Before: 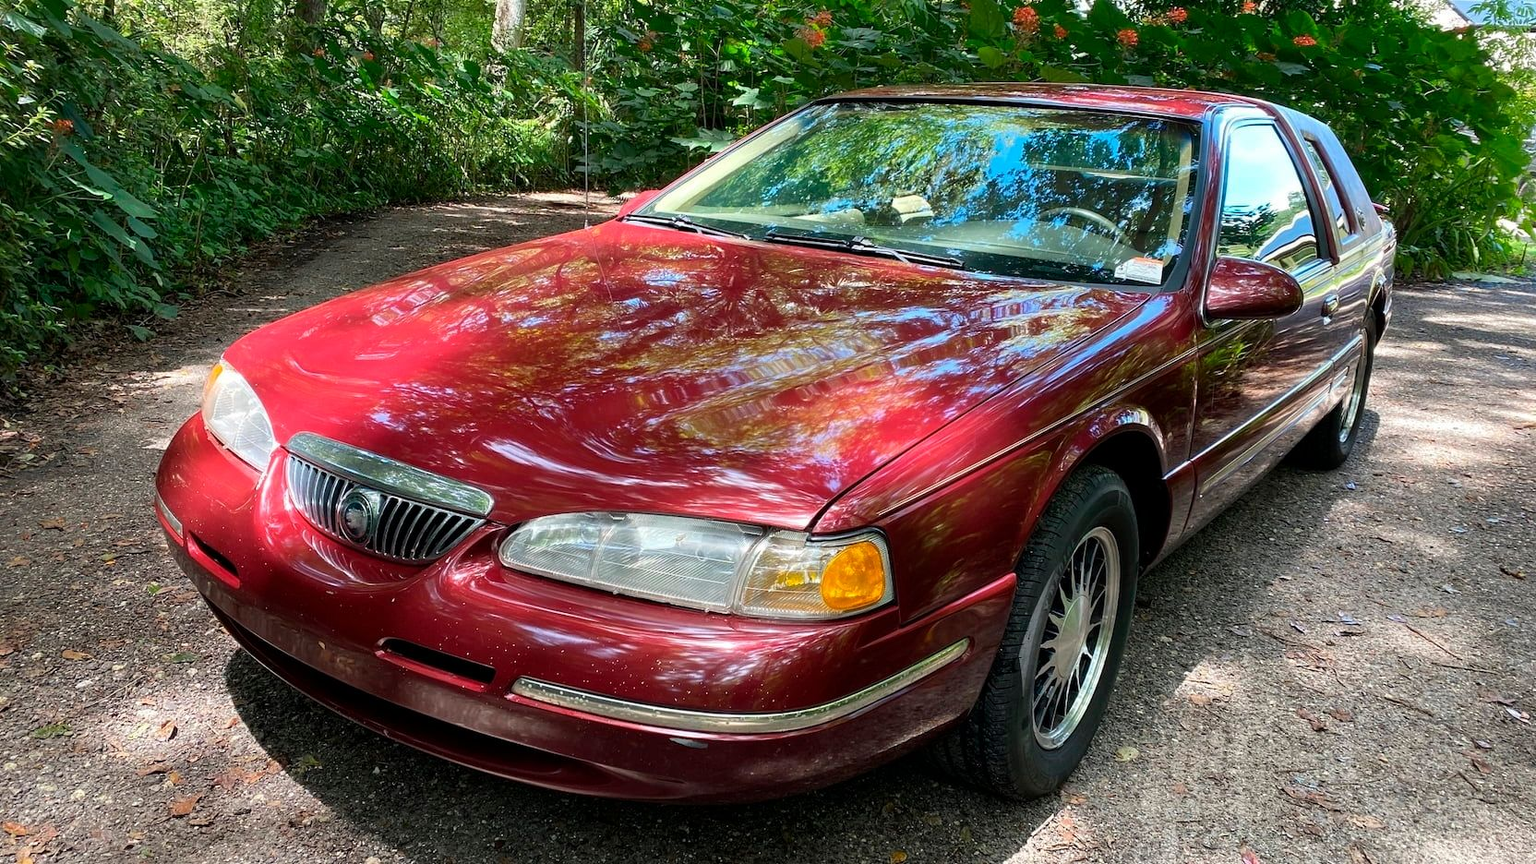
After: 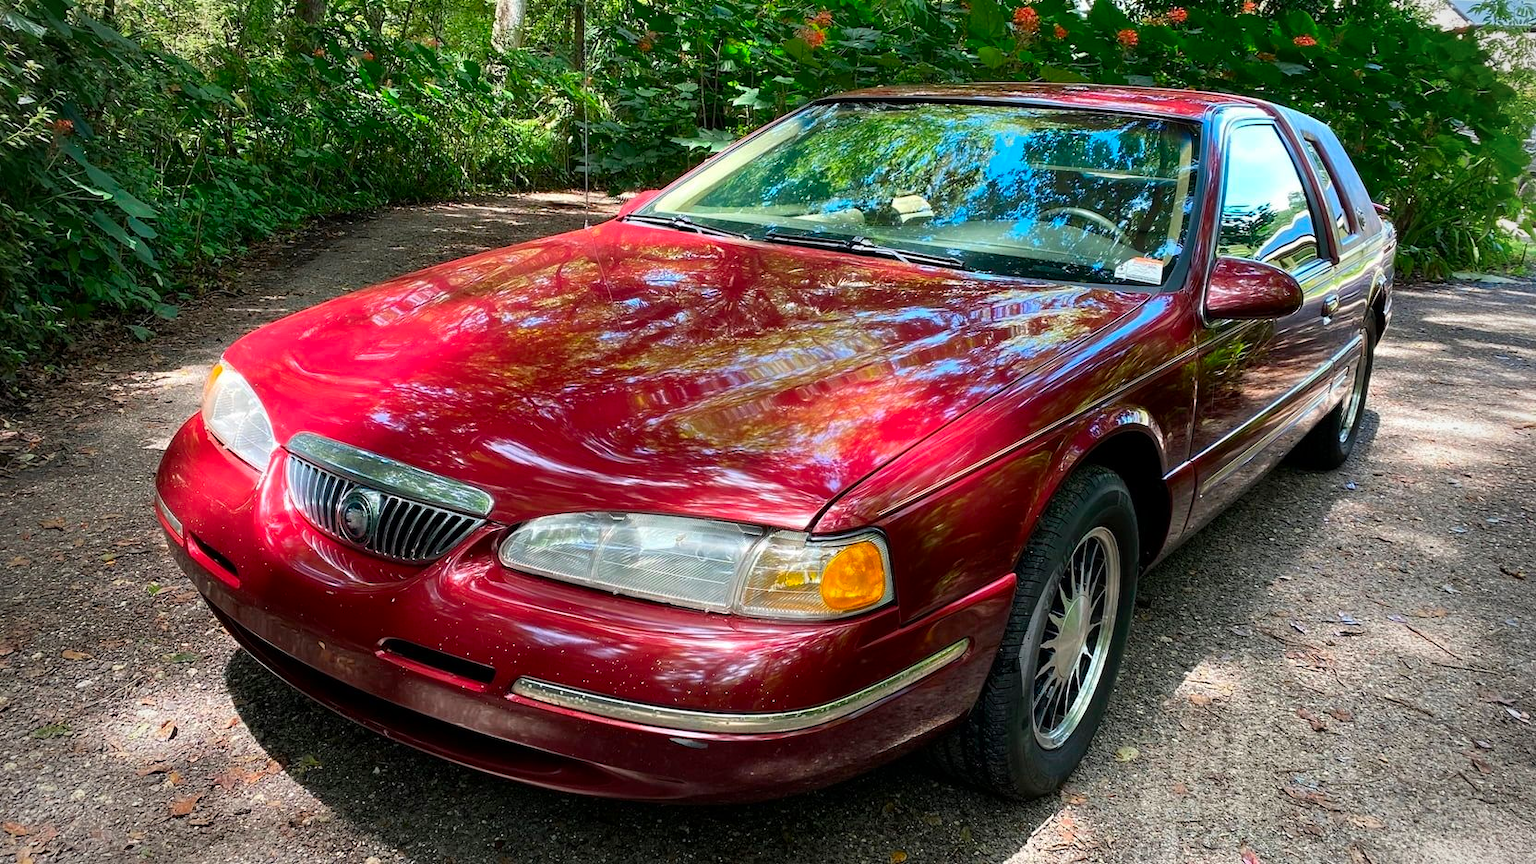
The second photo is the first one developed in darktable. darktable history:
vignetting: fall-off radius 60.92%
color calibration: illuminant same as pipeline (D50), x 0.346, y 0.359, temperature 4998.93 K
contrast brightness saturation: contrast 0.043, saturation 0.162
